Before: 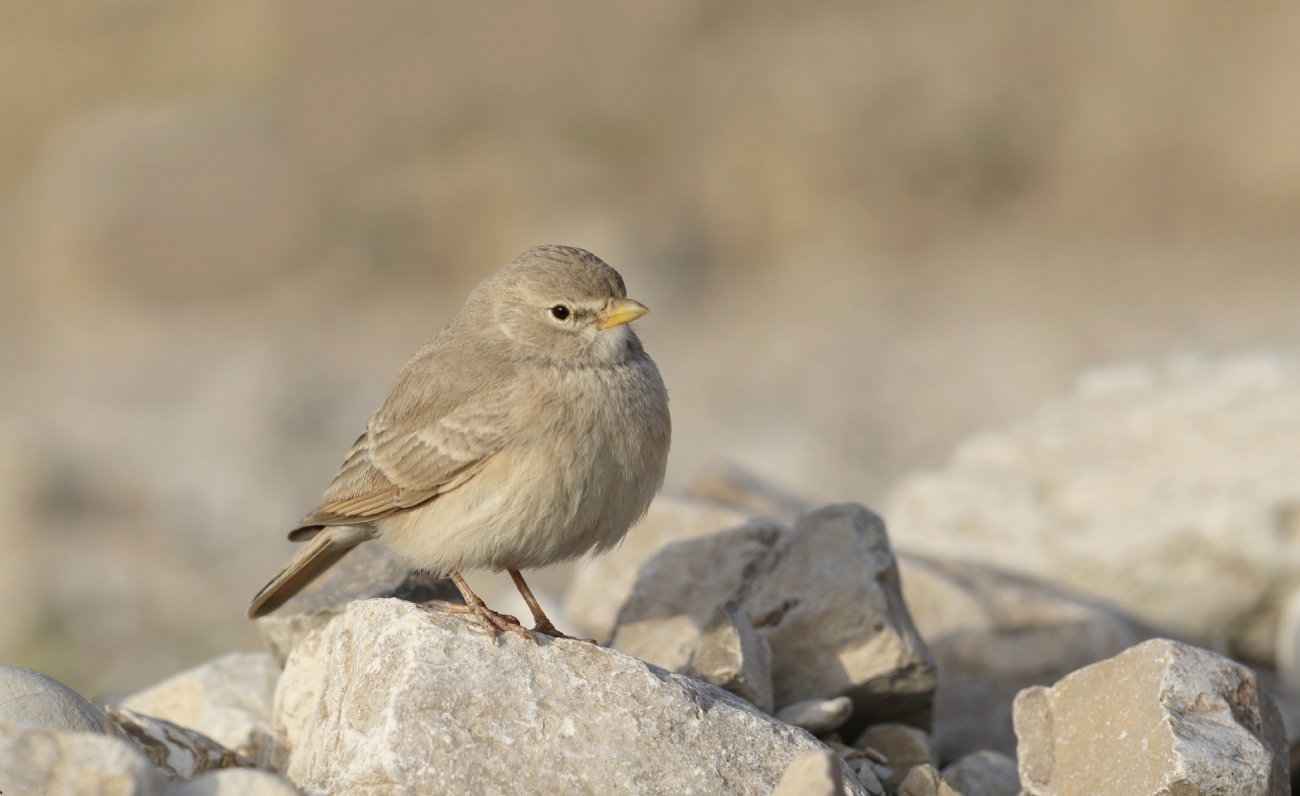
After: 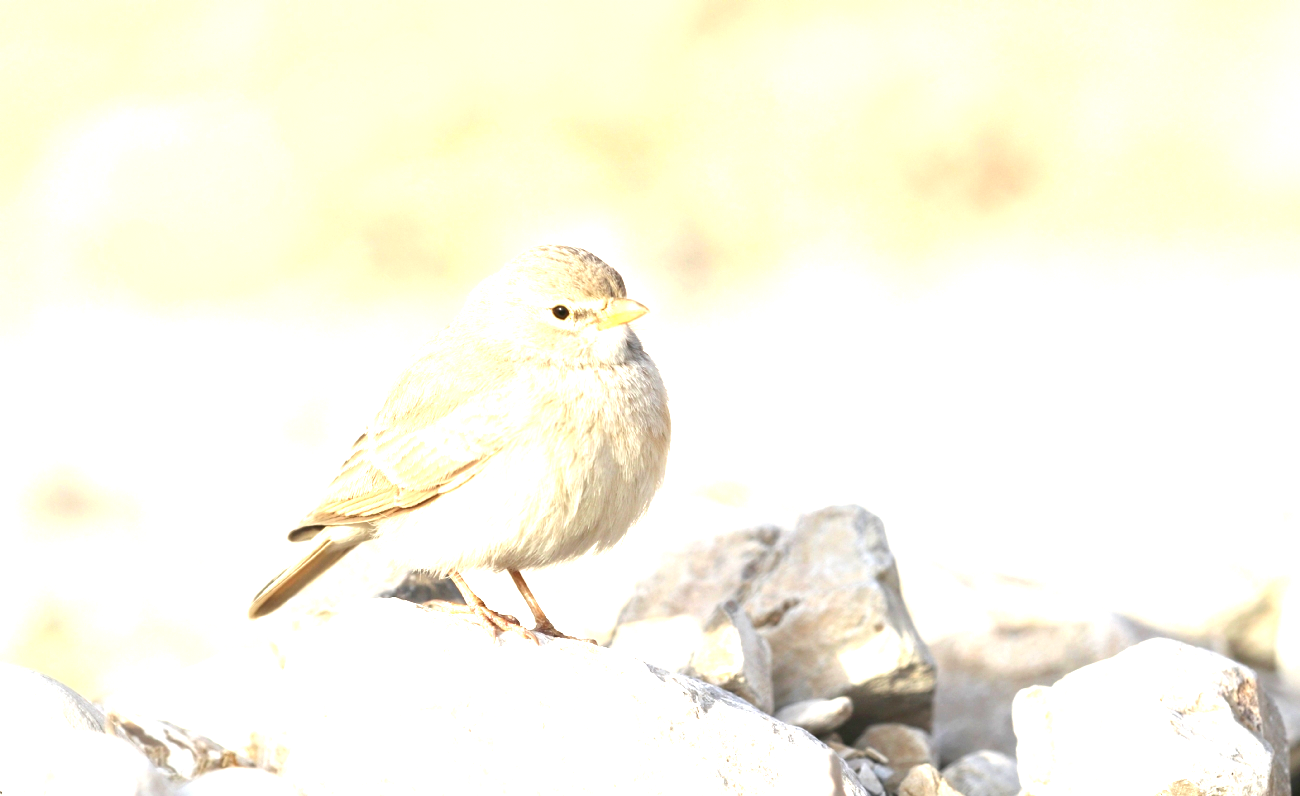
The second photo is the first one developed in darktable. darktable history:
color zones: curves: ch1 [(0, 0.523) (0.143, 0.545) (0.286, 0.52) (0.429, 0.506) (0.571, 0.503) (0.714, 0.503) (0.857, 0.508) (1, 0.523)]
exposure: black level correction 0, exposure 2.138 EV, compensate exposure bias true, compensate highlight preservation false
